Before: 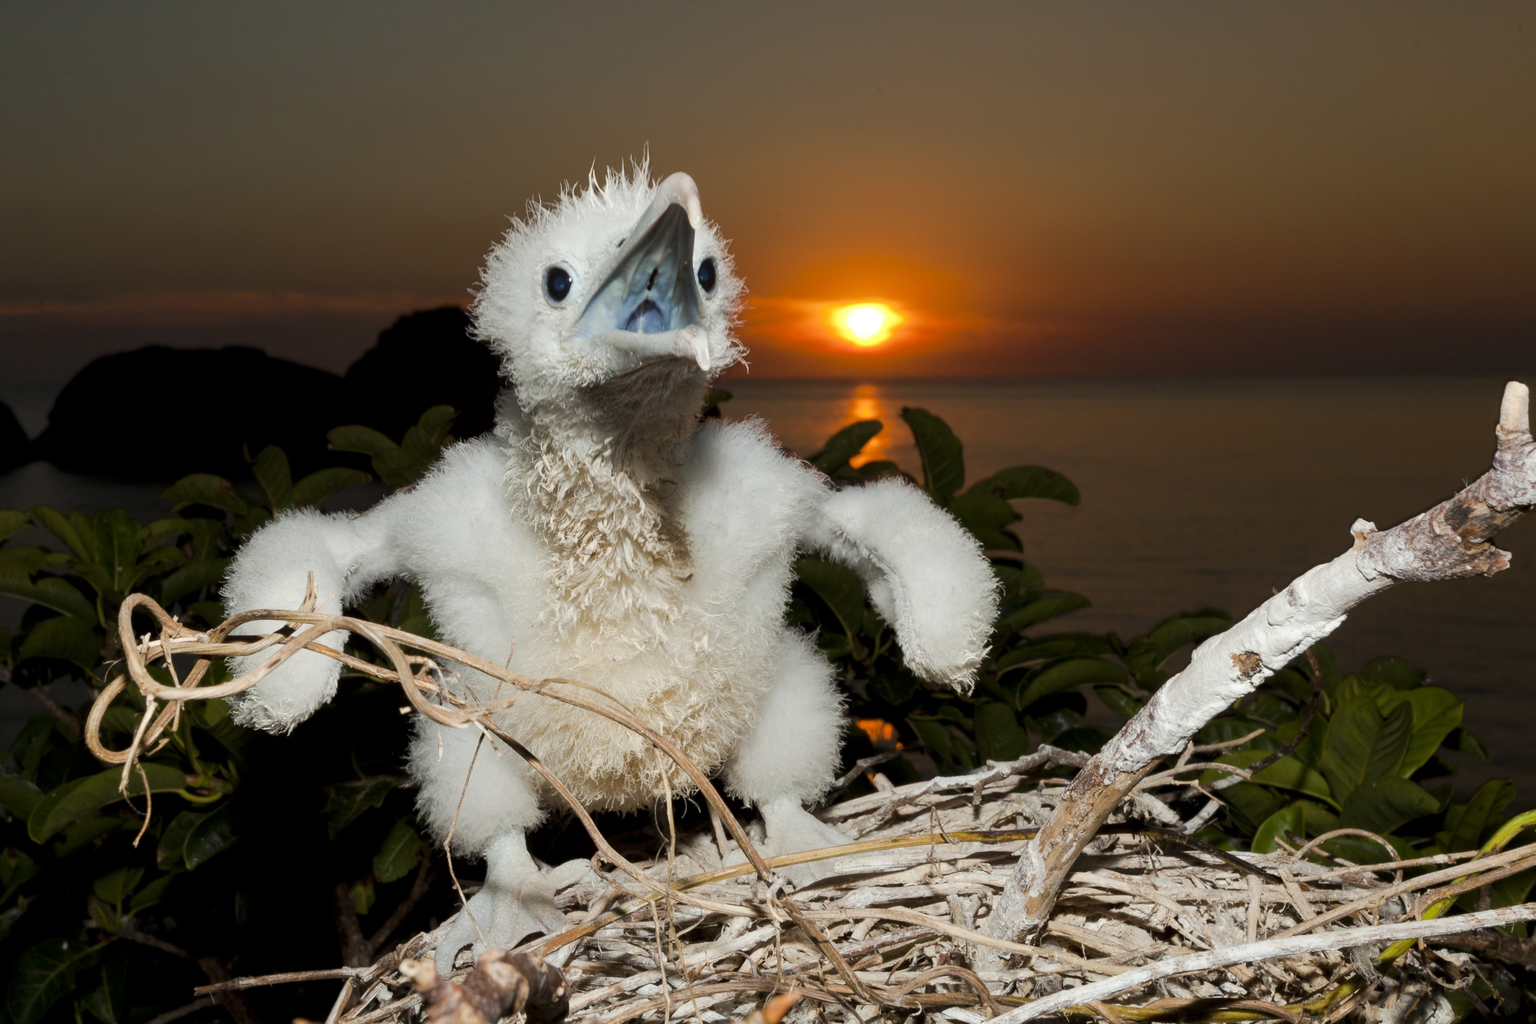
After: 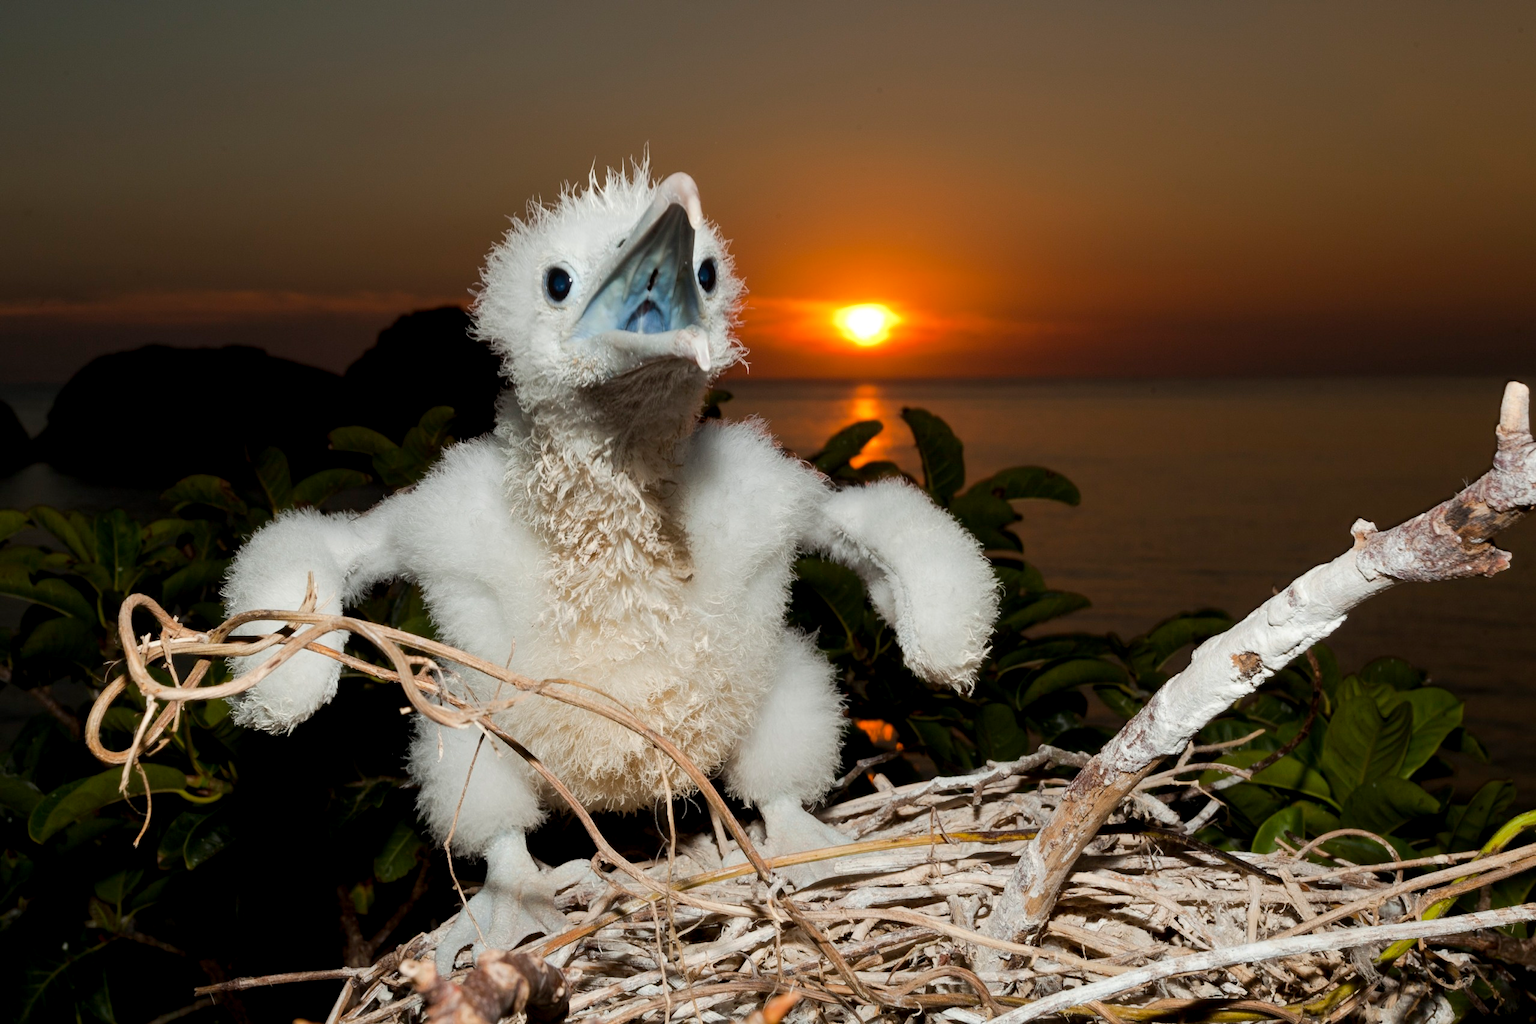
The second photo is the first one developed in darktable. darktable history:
exposure: black level correction 0.001, compensate highlight preservation false
tone equalizer: on, module defaults
